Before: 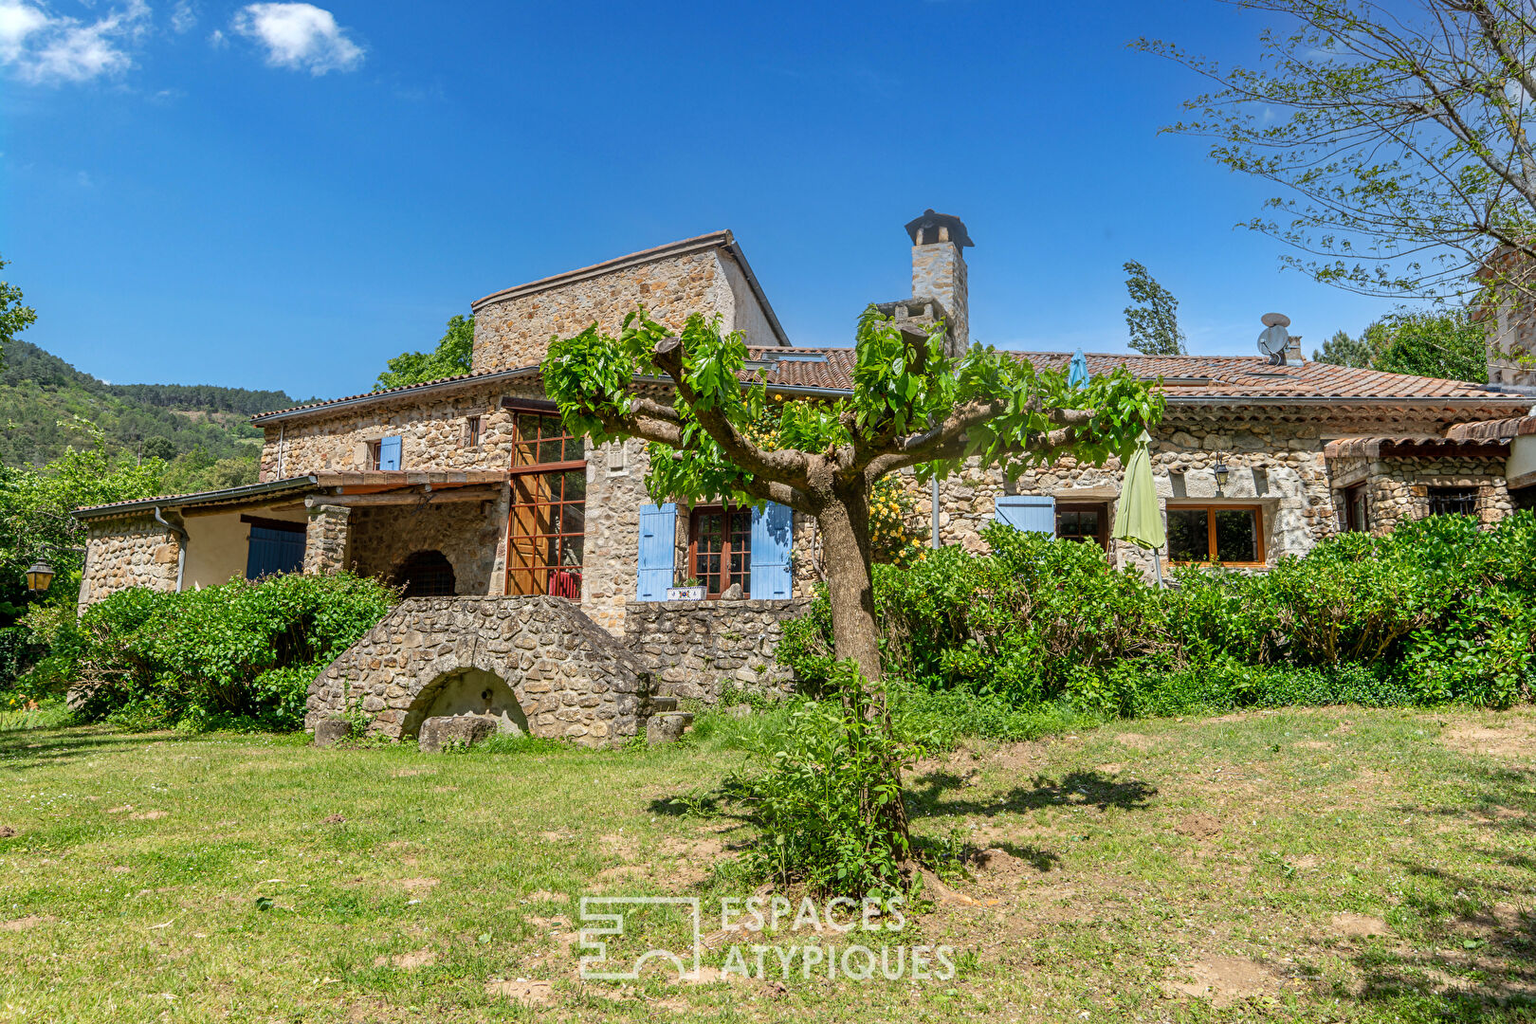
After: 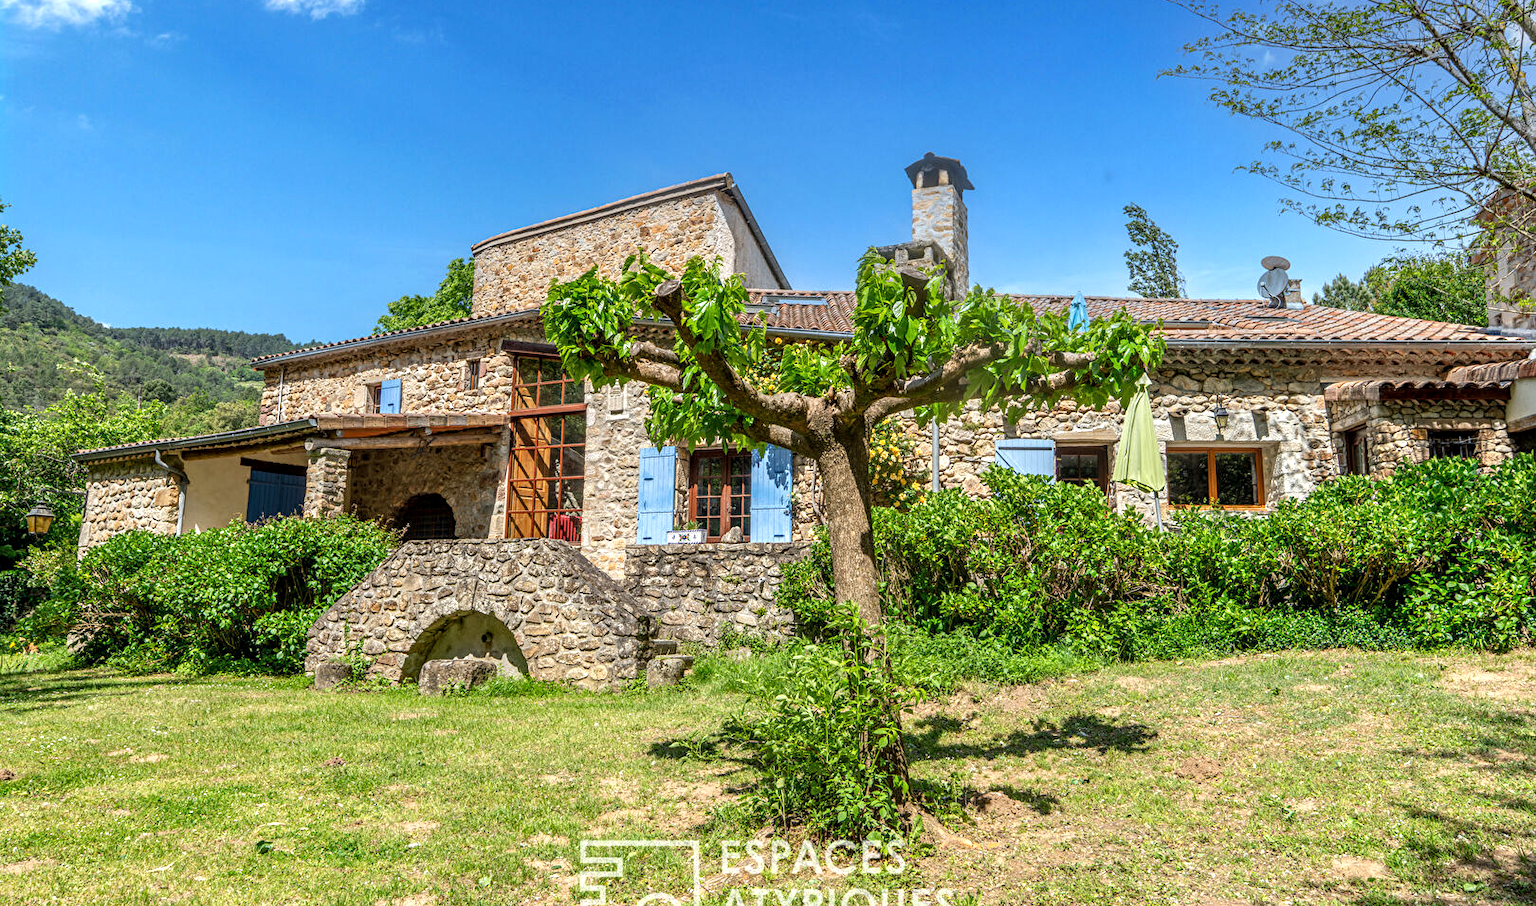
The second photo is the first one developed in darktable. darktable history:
local contrast: on, module defaults
crop and rotate: top 5.619%, bottom 5.862%
exposure: exposure 0.376 EV, compensate highlight preservation false
